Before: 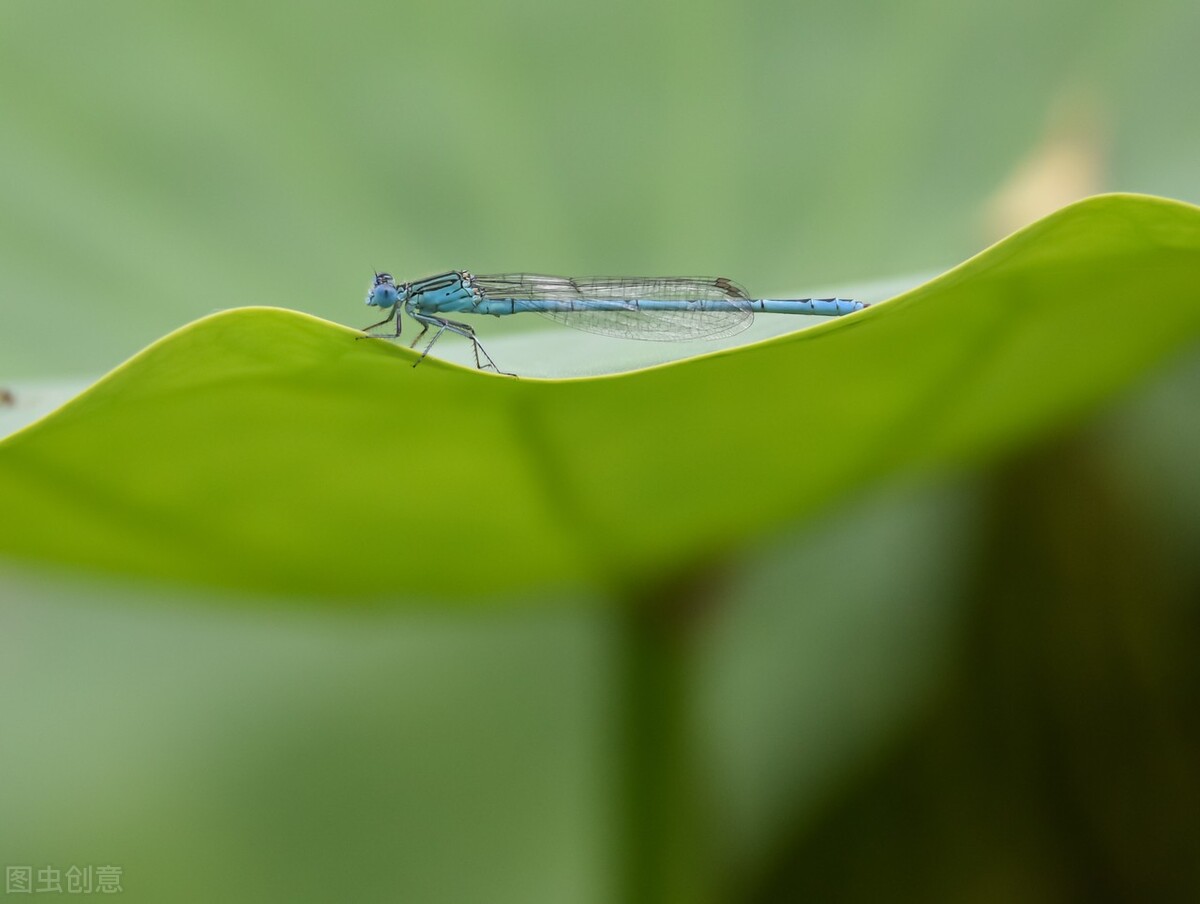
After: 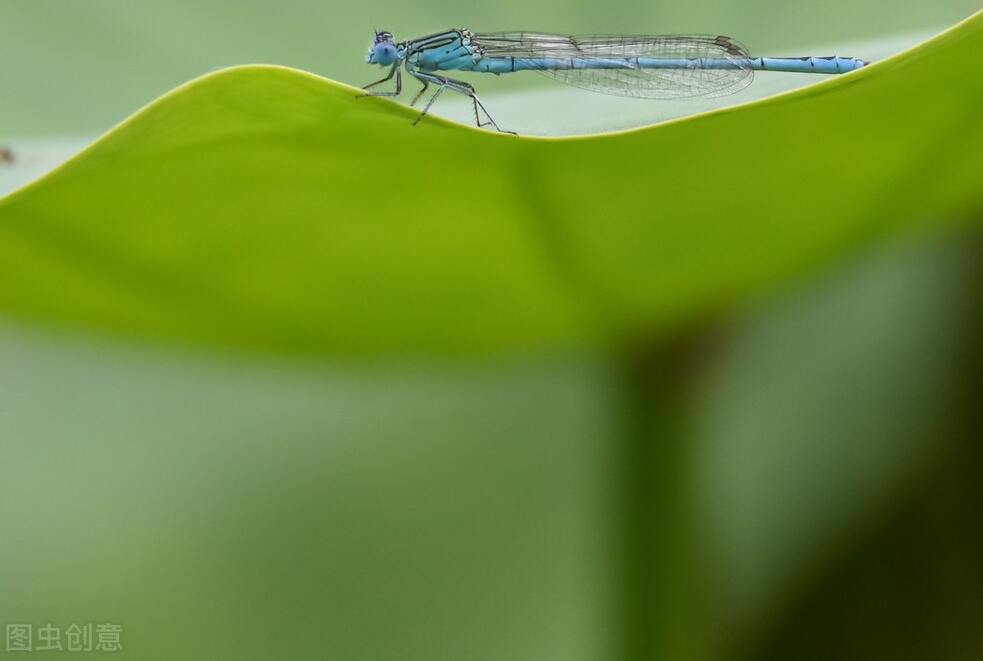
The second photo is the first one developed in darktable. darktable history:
crop: top 26.832%, right 18.05%
